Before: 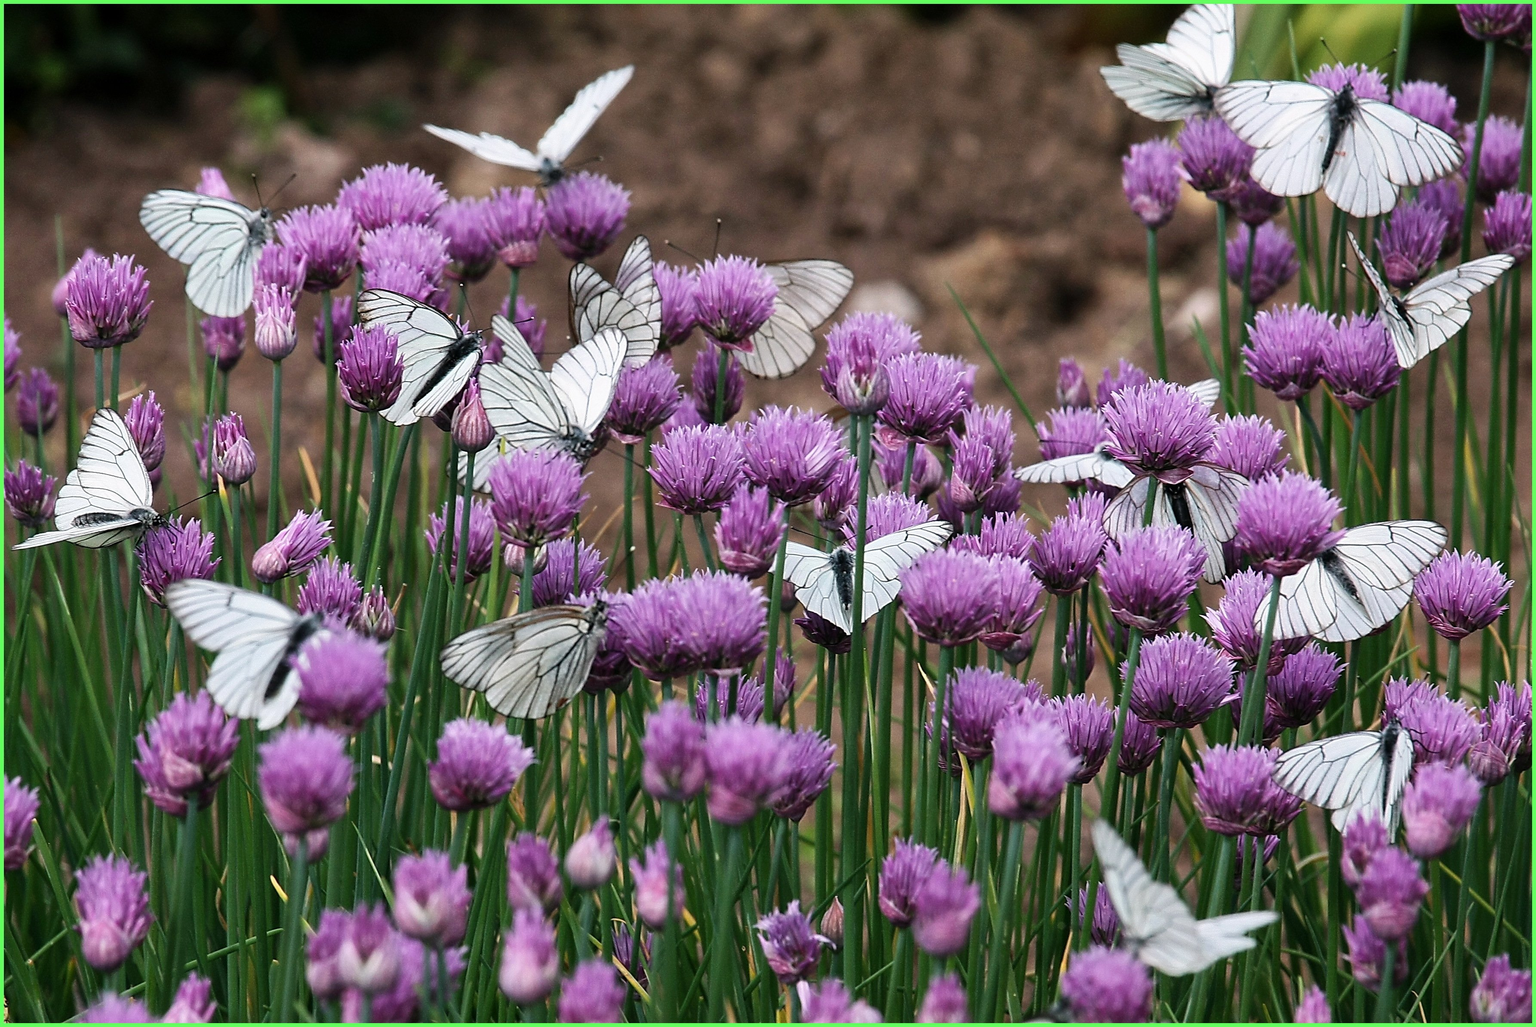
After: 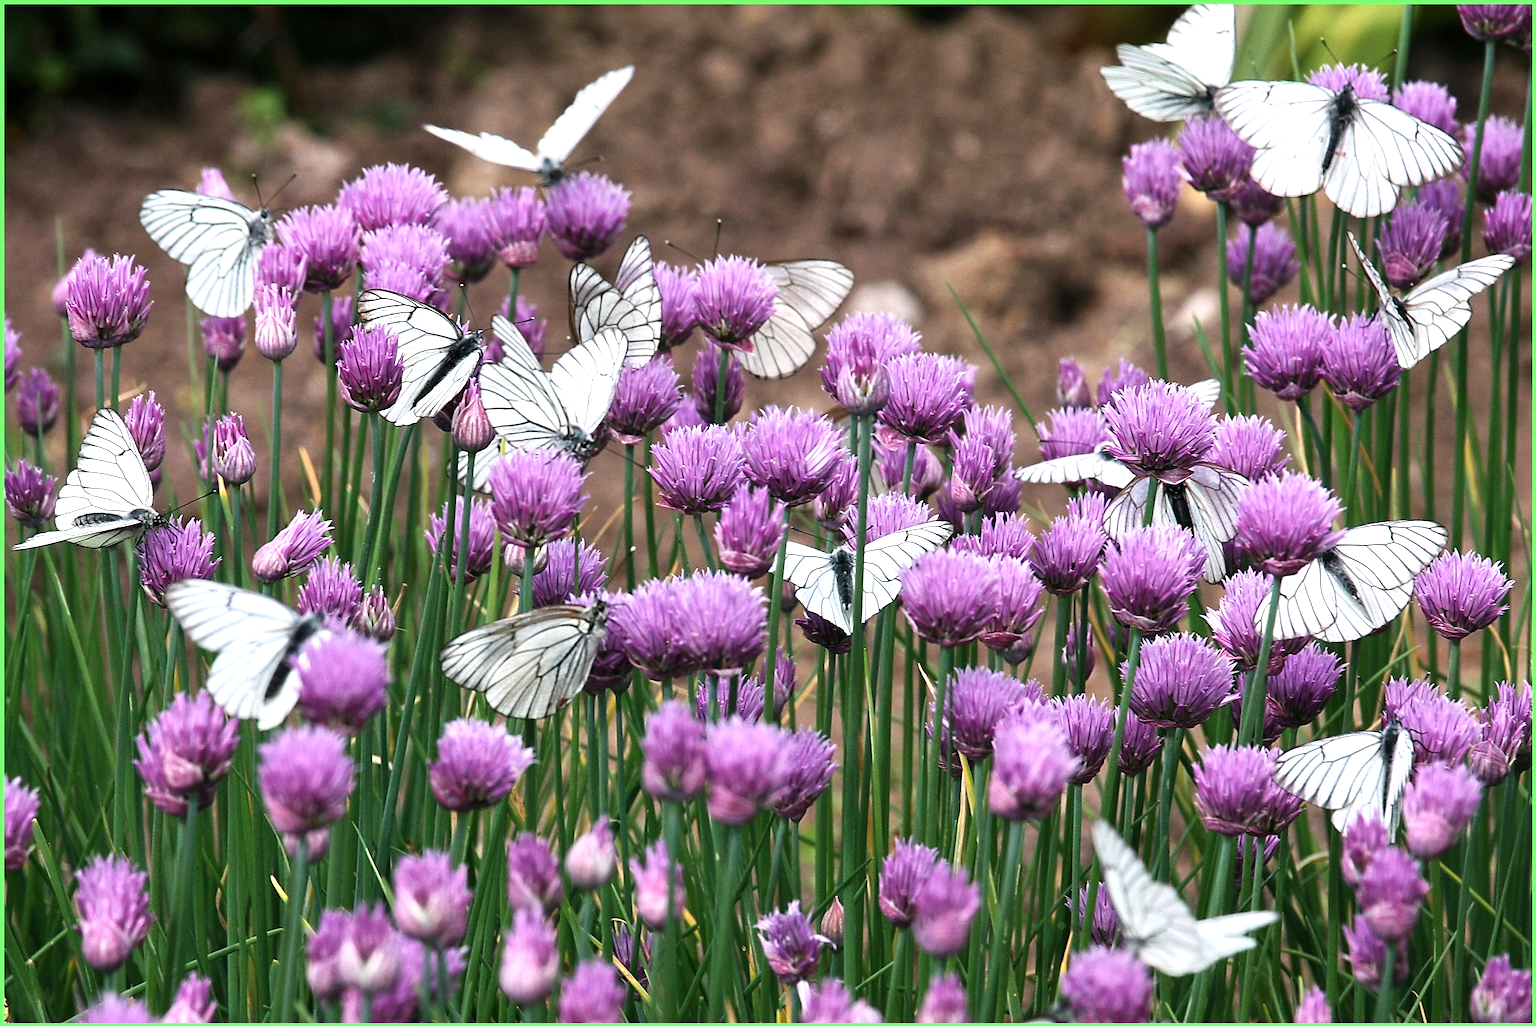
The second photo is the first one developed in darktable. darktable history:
exposure: exposure 0.606 EV, compensate exposure bias true, compensate highlight preservation false
